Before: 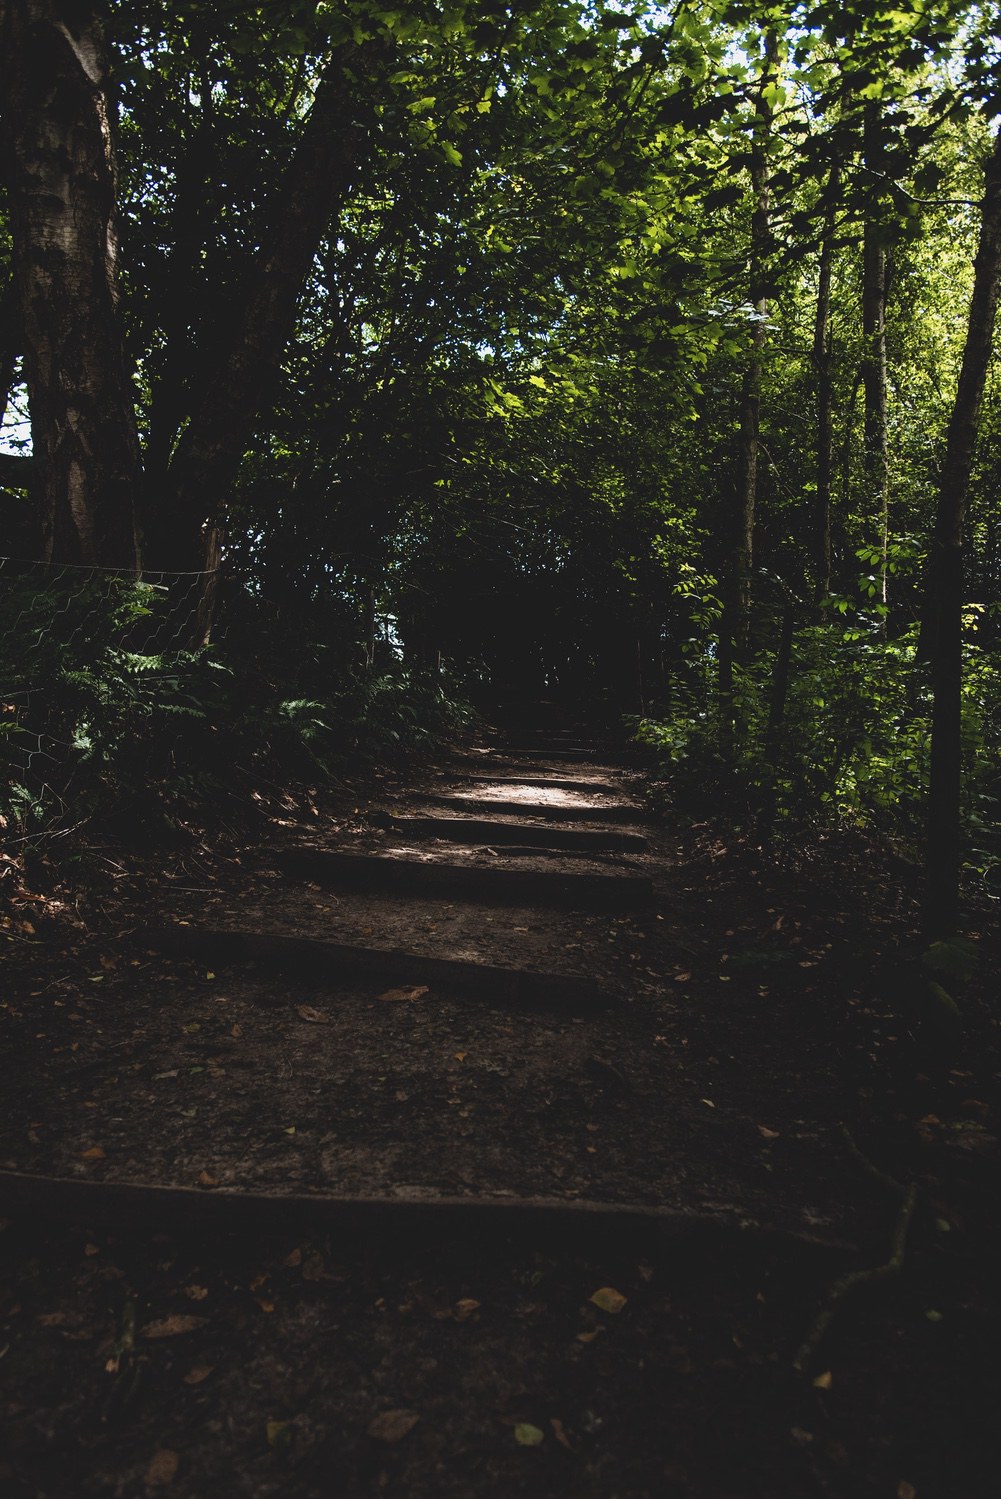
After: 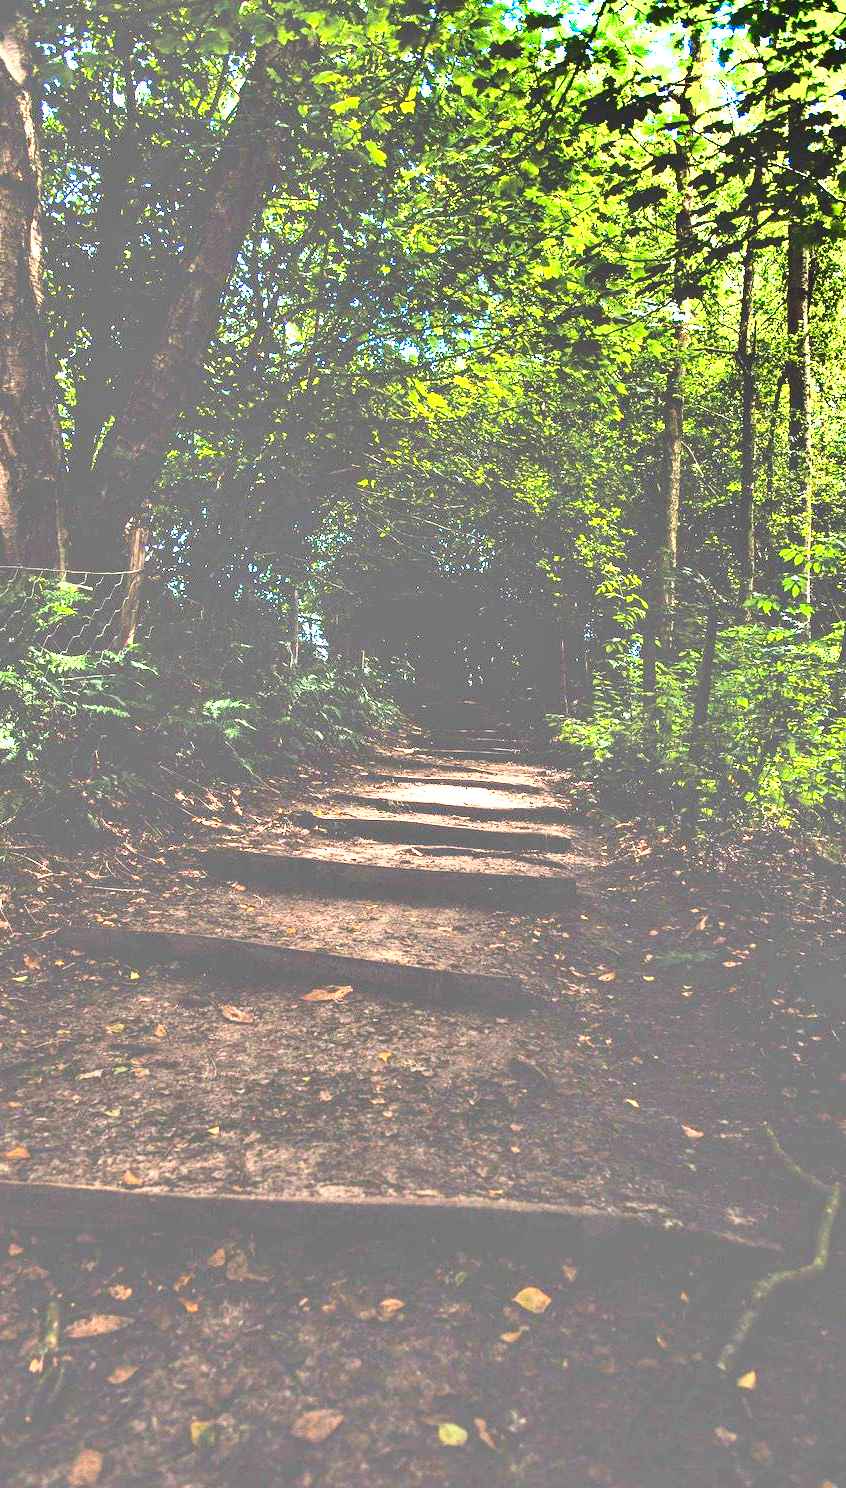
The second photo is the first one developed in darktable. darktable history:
base curve: curves: ch0 [(0, 0) (0.028, 0.03) (0.121, 0.232) (0.46, 0.748) (0.859, 0.968) (1, 1)]
crop: left 7.598%, right 7.873%
exposure: black level correction 0, exposure 1.125 EV, compensate exposure bias true, compensate highlight preservation false
shadows and highlights: white point adjustment 0.1, highlights -70, soften with gaussian
